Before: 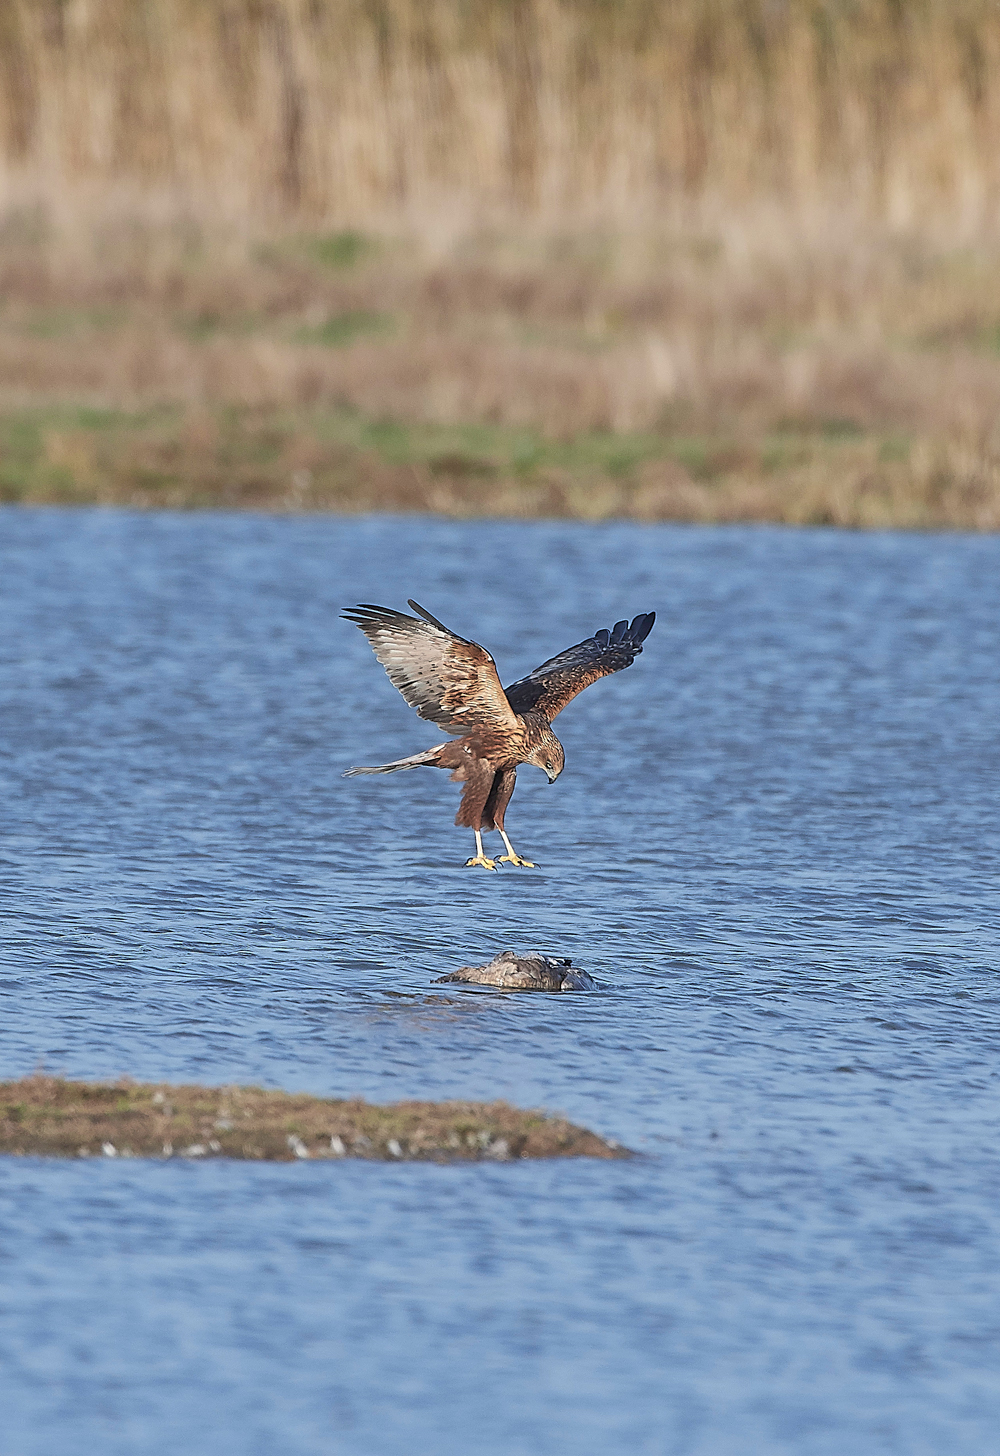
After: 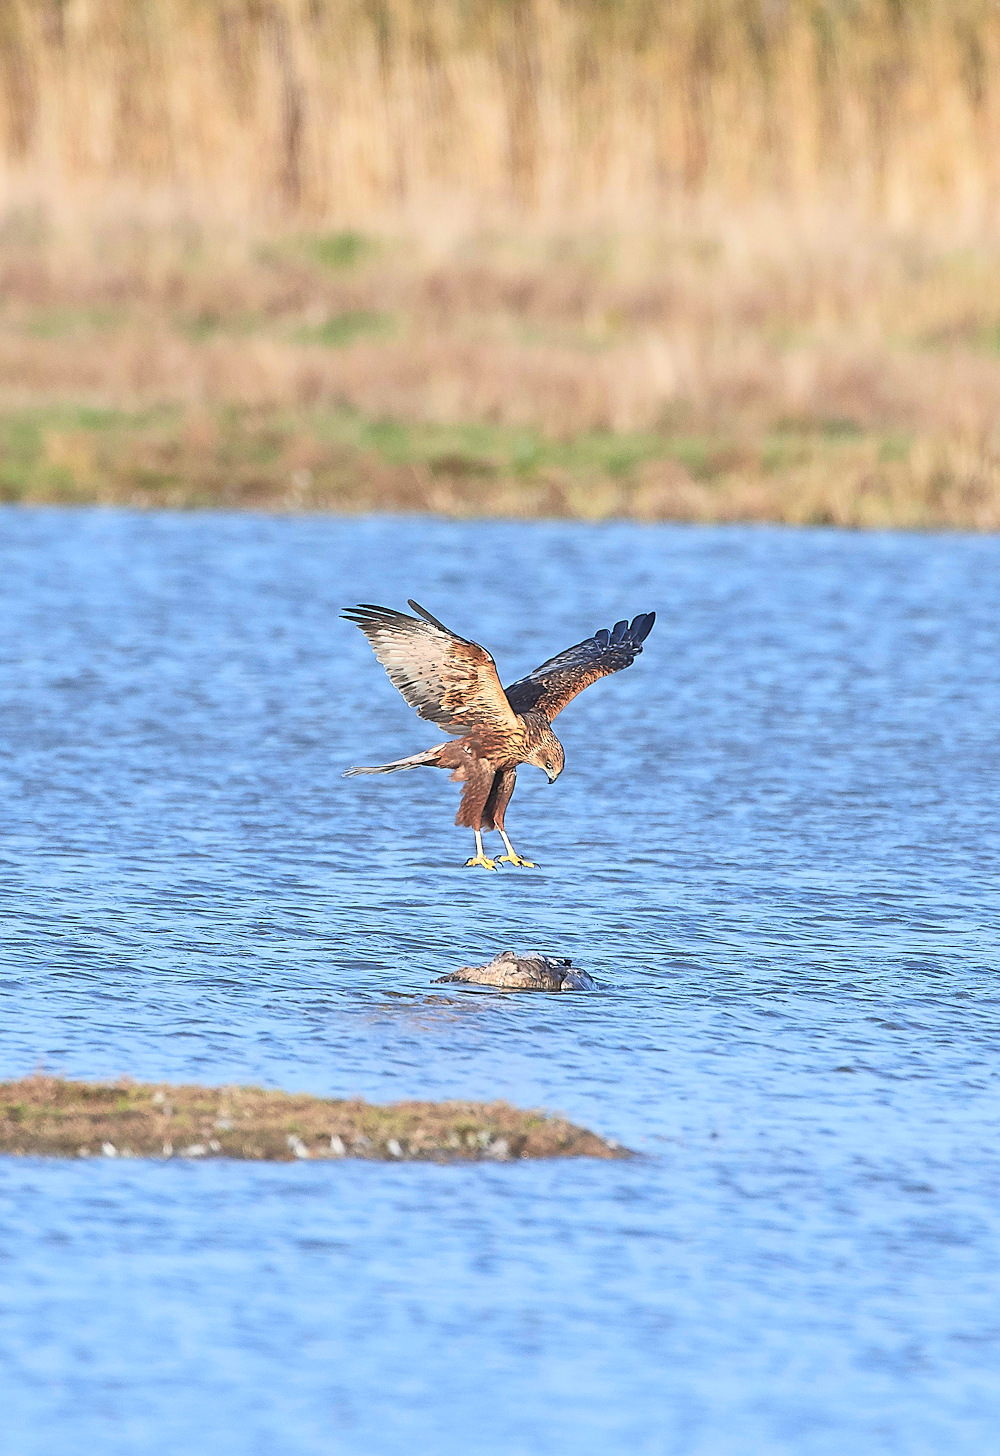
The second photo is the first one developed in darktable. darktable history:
tone equalizer: on, module defaults
contrast brightness saturation: contrast 0.24, brightness 0.26, saturation 0.39
